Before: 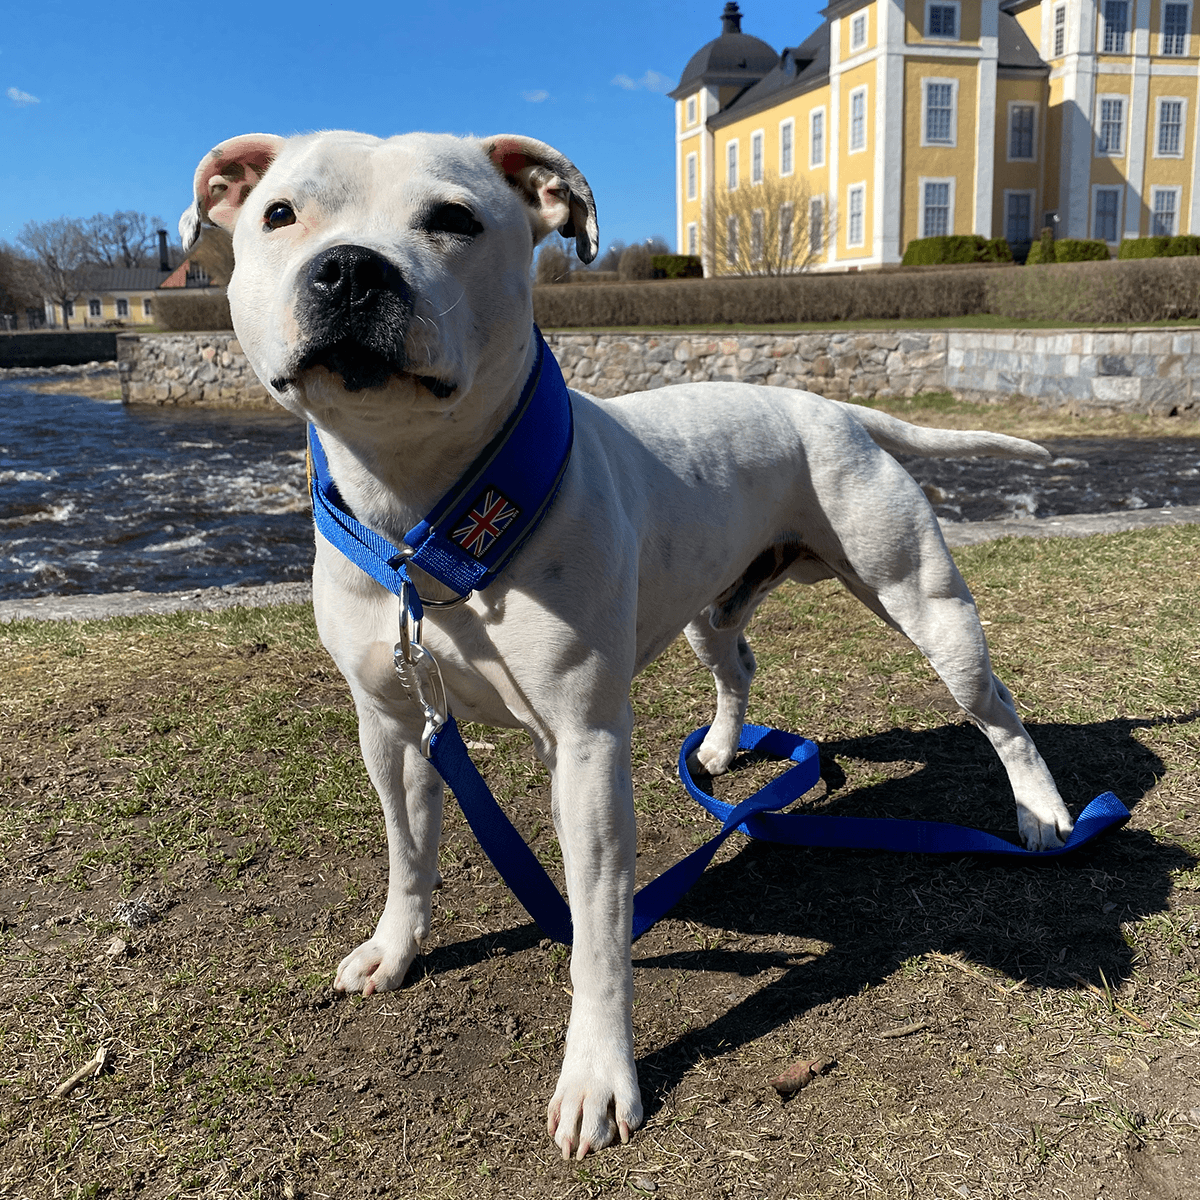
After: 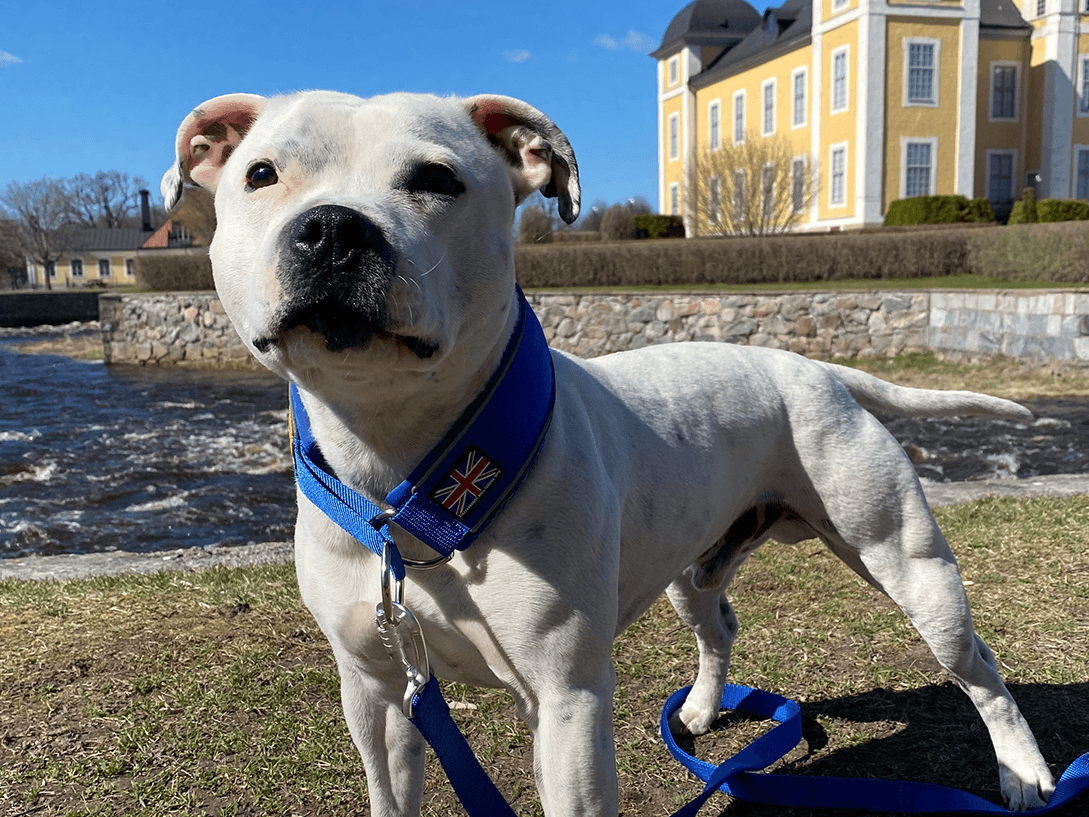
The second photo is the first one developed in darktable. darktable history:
crop: left 1.554%, top 3.359%, right 7.68%, bottom 28.504%
